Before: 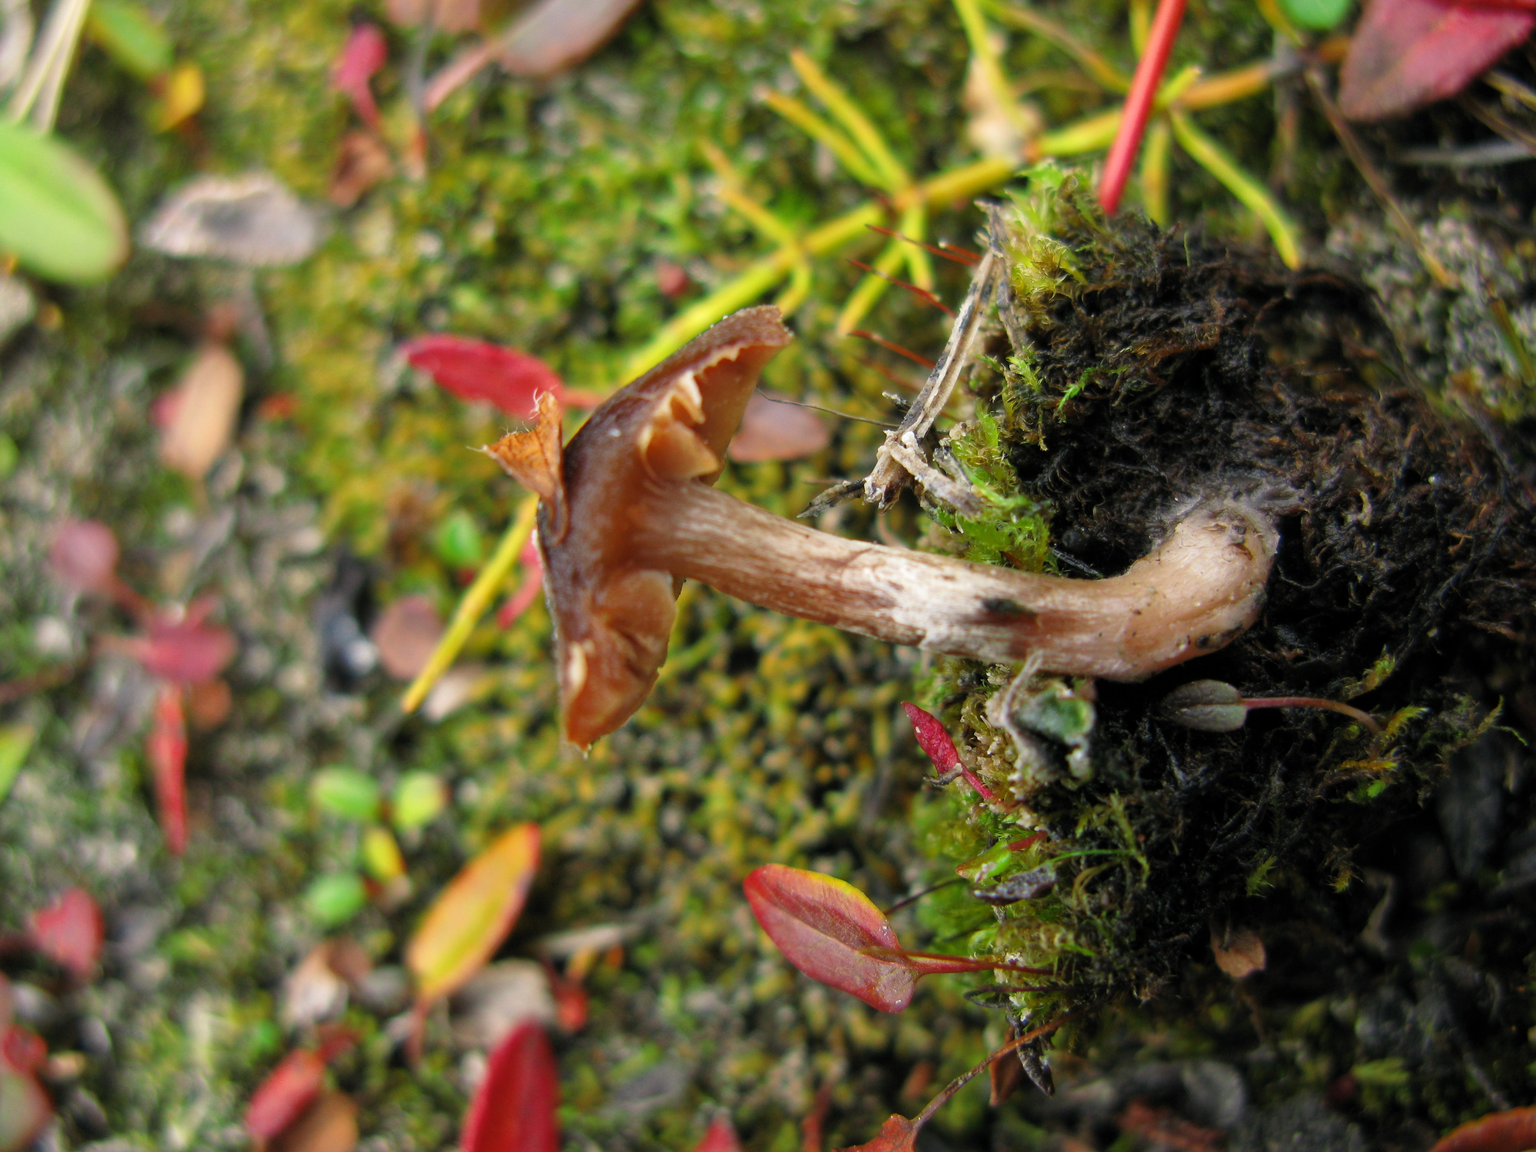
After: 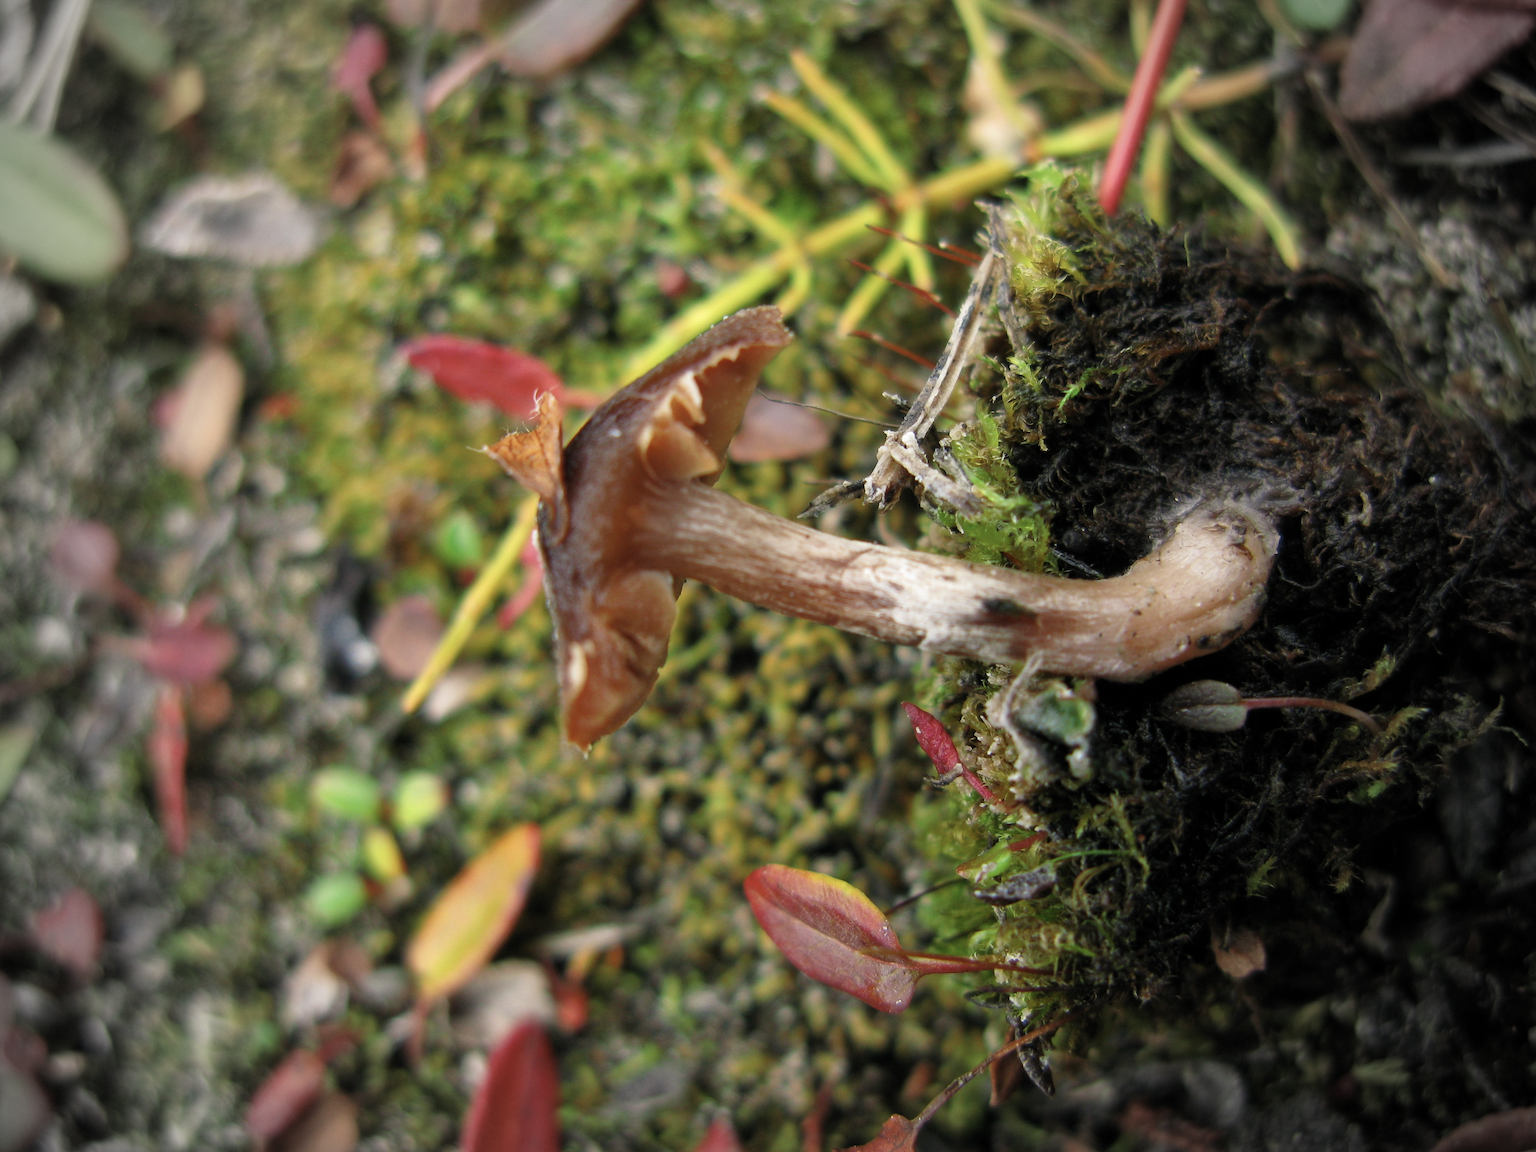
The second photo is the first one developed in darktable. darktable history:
exposure: compensate highlight preservation false
contrast brightness saturation: contrast 0.06, brightness -0.01, saturation -0.23
color correction: highlights a* -0.182, highlights b* -0.124
vignetting: fall-off start 67.15%, brightness -0.442, saturation -0.691, width/height ratio 1.011, unbound false
